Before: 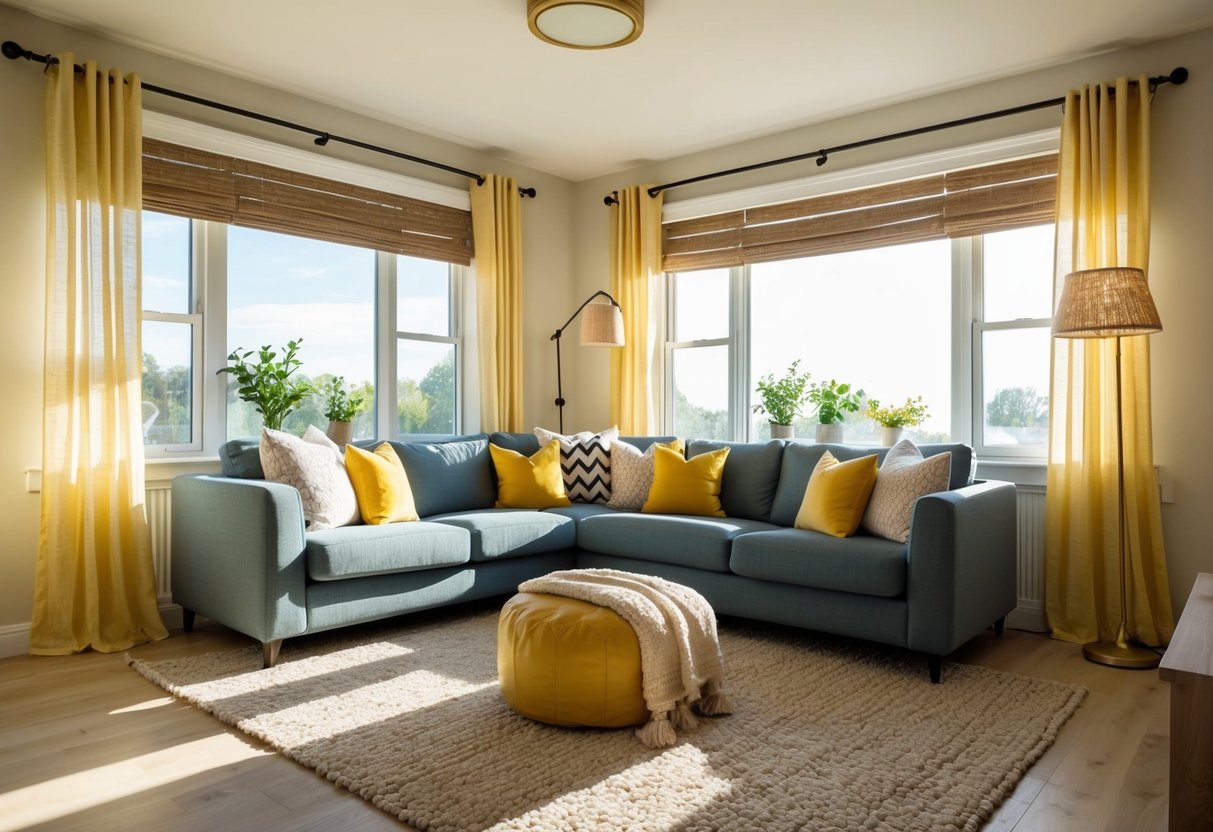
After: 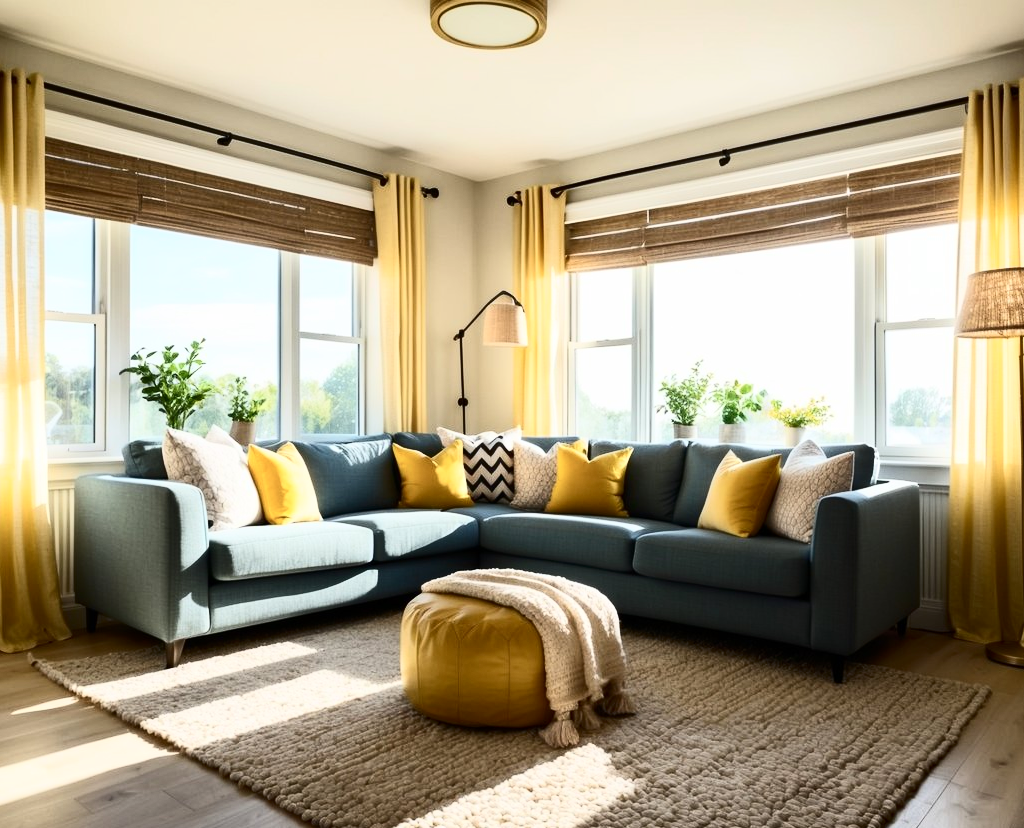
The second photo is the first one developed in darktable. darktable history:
crop: left 8.026%, right 7.374%
contrast brightness saturation: contrast 0.39, brightness 0.1
